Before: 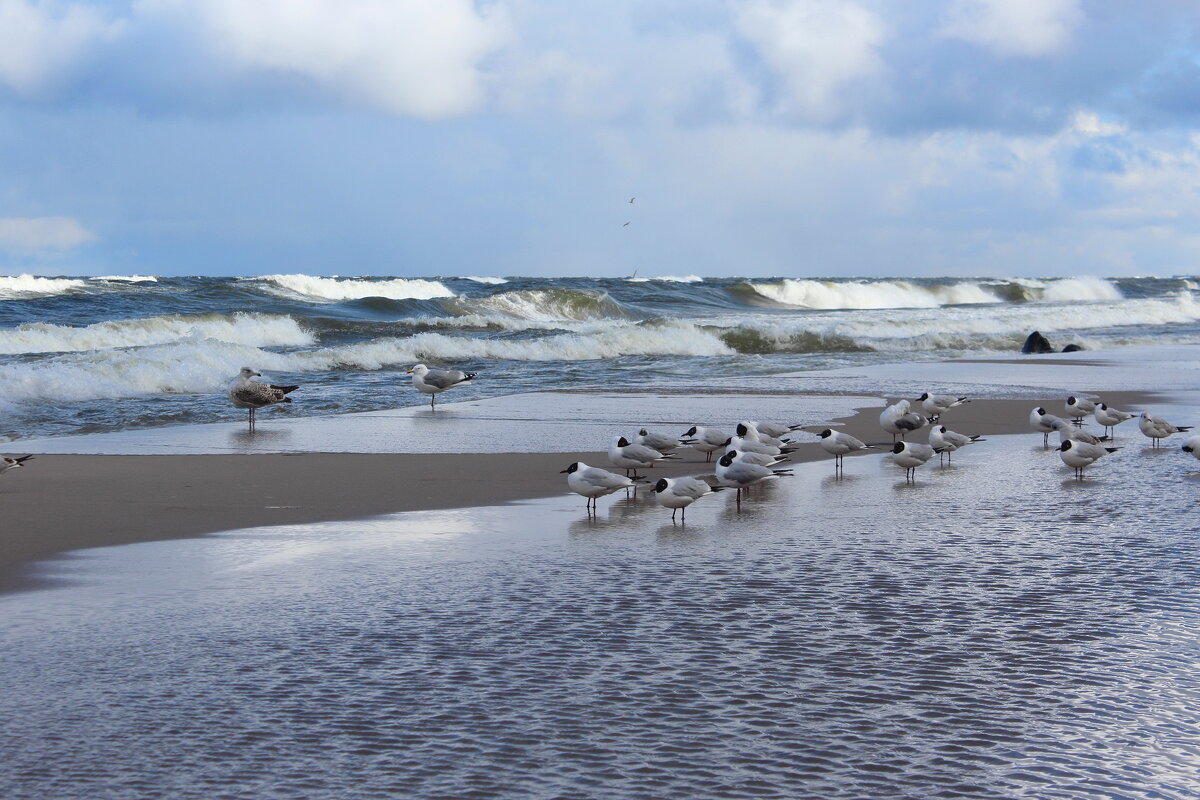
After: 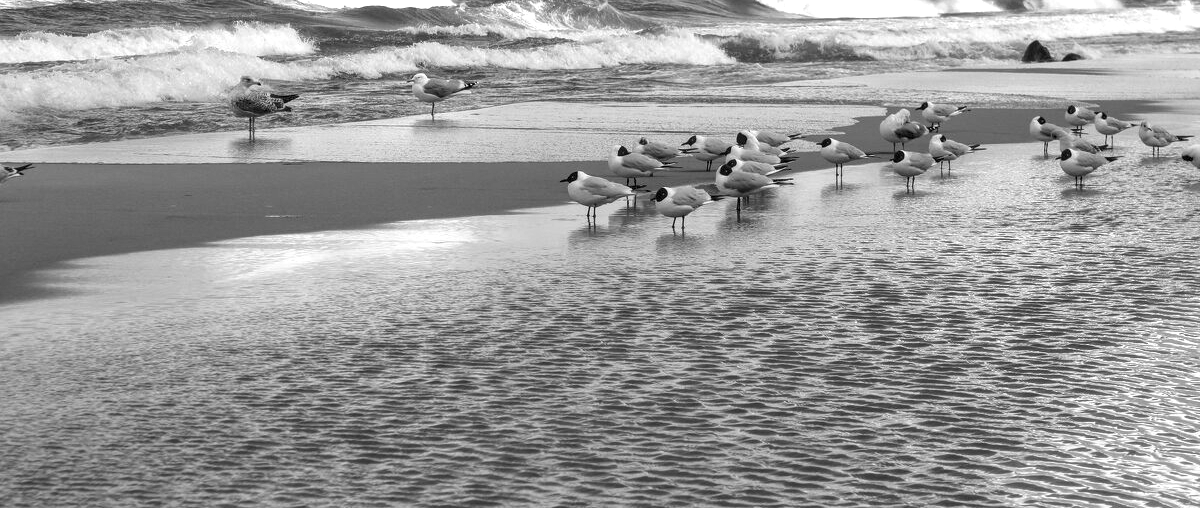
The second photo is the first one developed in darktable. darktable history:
crop and rotate: top 36.435%
exposure: black level correction 0, exposure 0.5 EV, compensate highlight preservation false
monochrome: on, module defaults
local contrast: detail 130%
